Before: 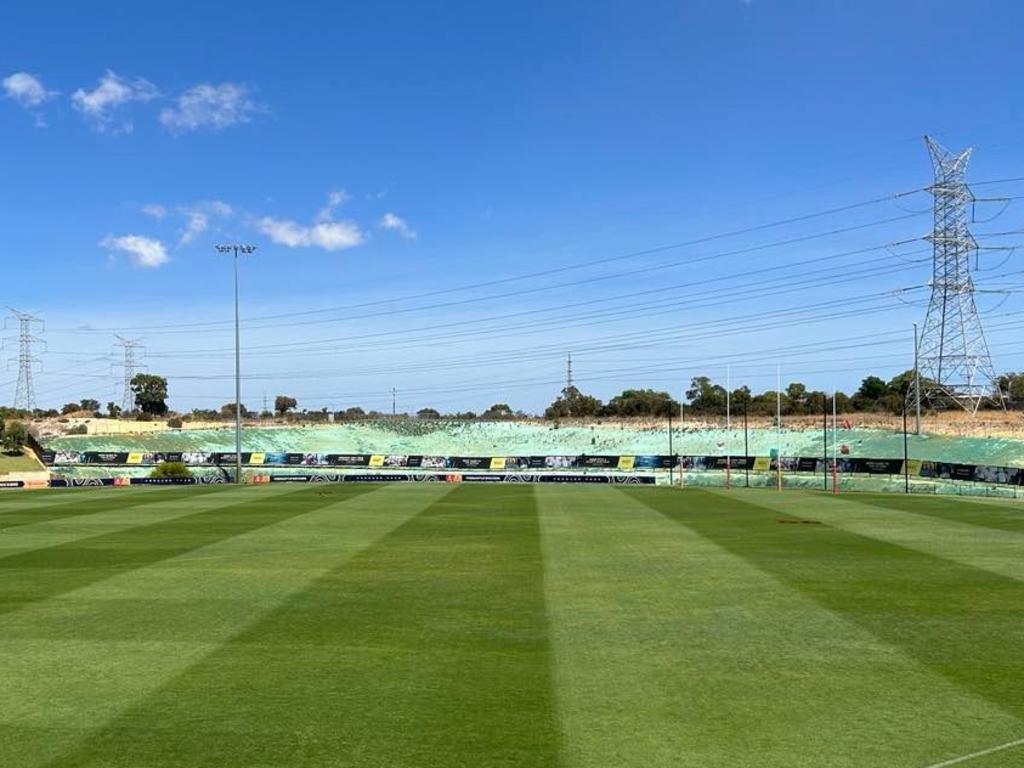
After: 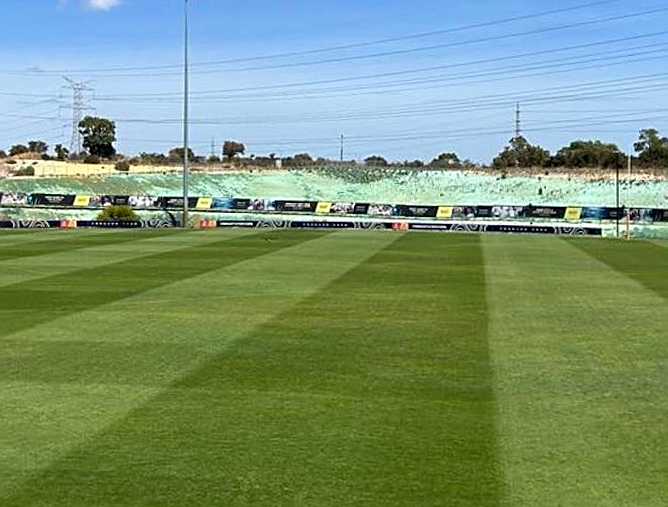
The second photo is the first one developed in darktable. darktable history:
crop and rotate: angle -0.986°, left 4.056%, top 32.405%, right 29.137%
sharpen: on, module defaults
local contrast: mode bilateral grid, contrast 11, coarseness 25, detail 111%, midtone range 0.2
